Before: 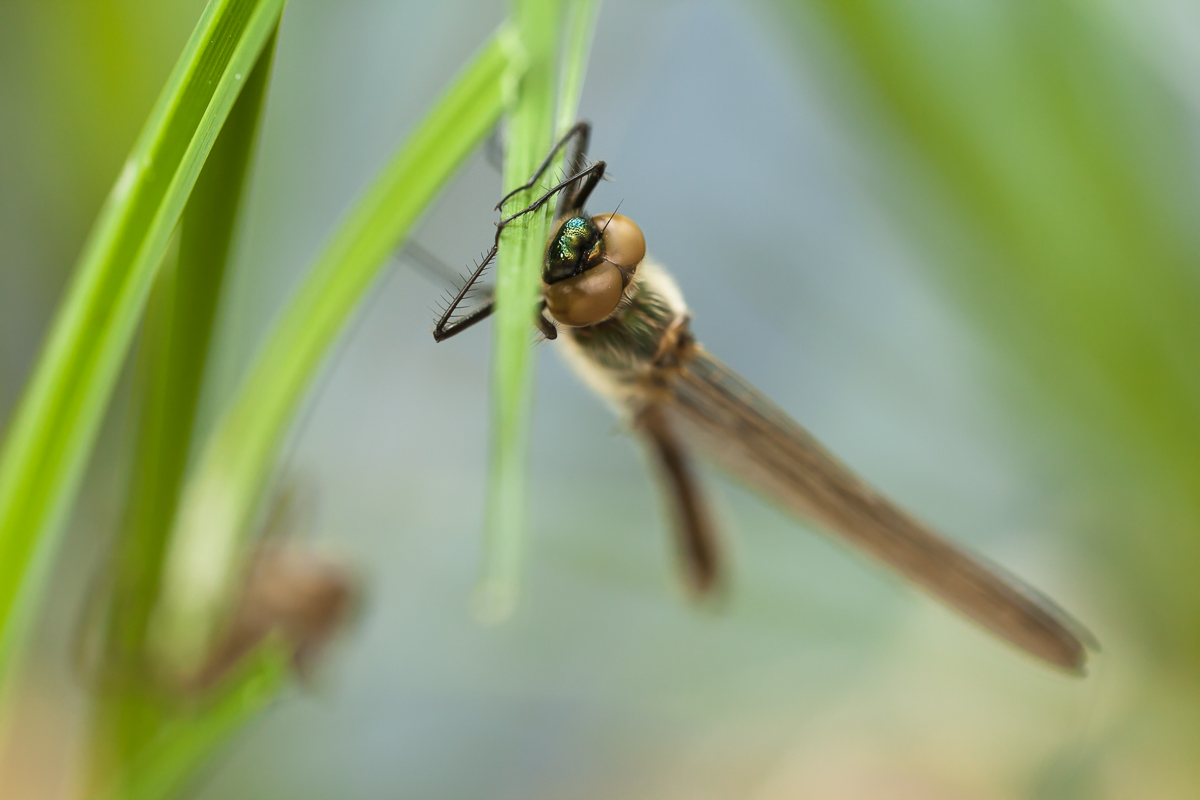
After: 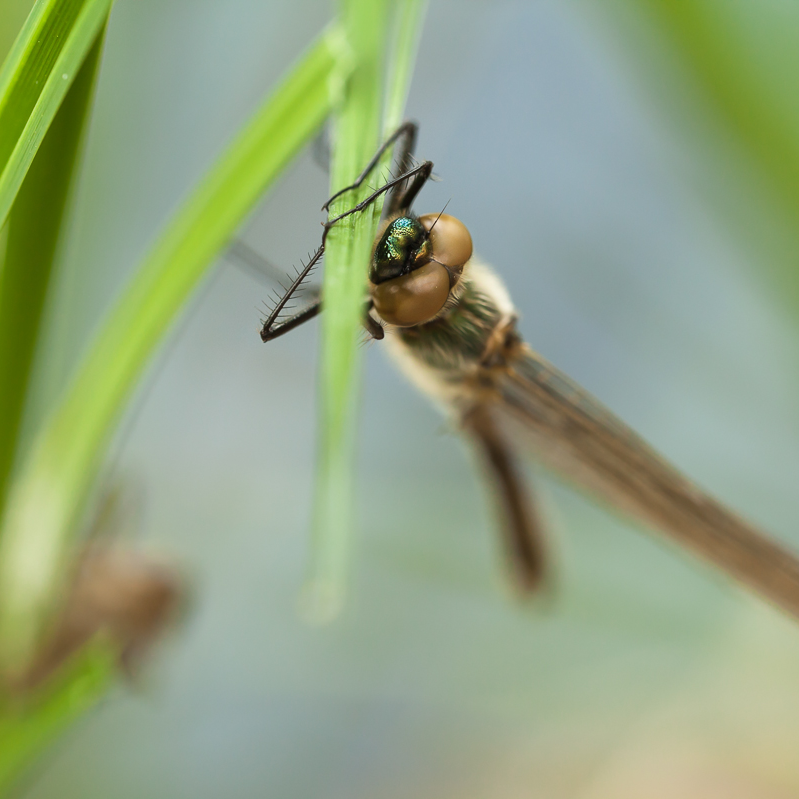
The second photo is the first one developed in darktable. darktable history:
crop and rotate: left 14.495%, right 18.889%
